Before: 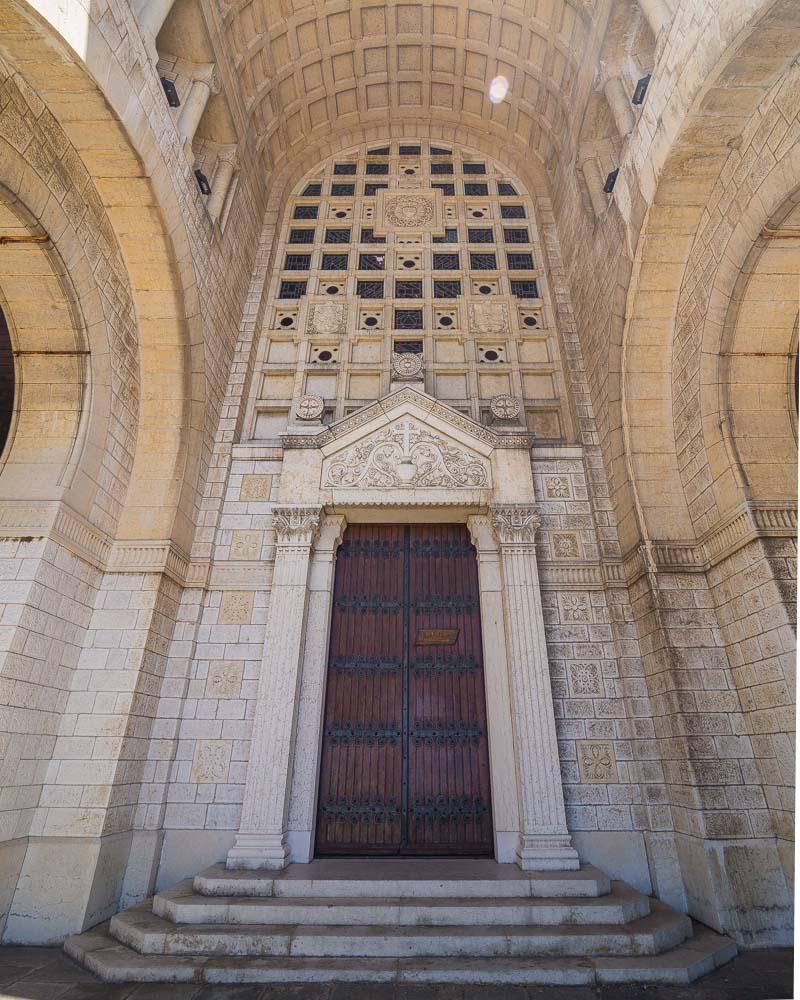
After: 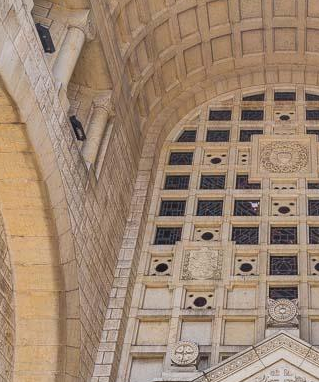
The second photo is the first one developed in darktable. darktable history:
crop: left 15.746%, top 5.458%, right 44.271%, bottom 56.309%
